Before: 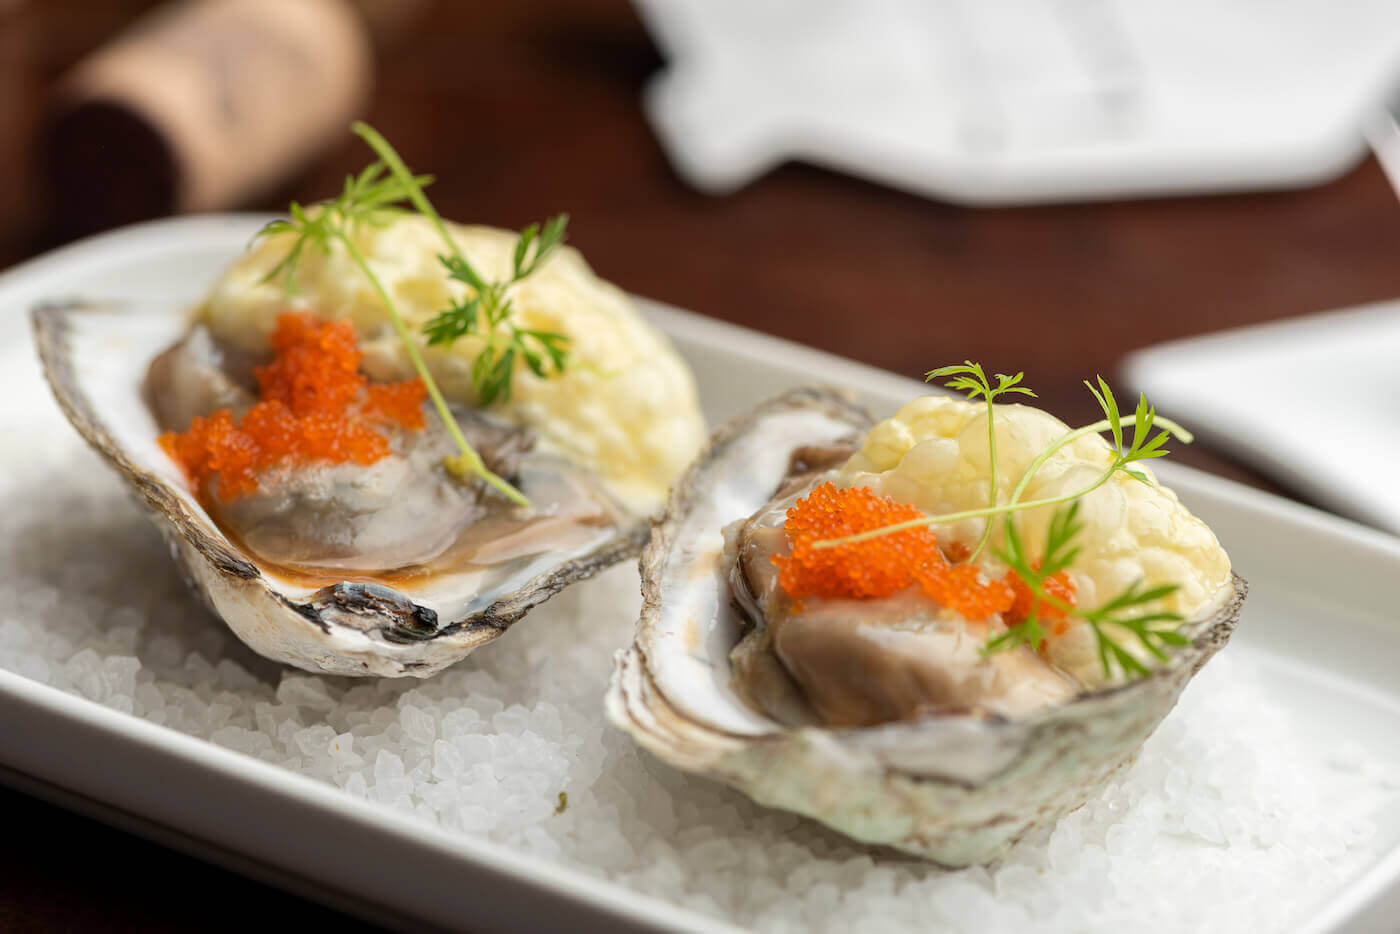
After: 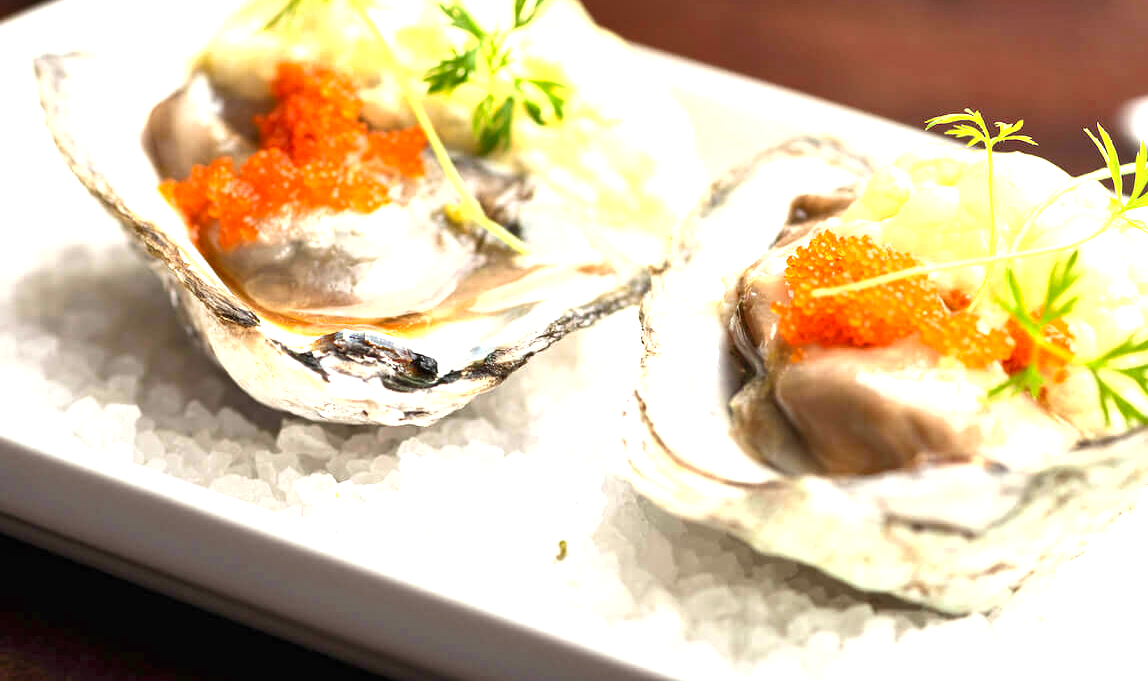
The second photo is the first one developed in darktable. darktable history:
crop: top 27.028%, right 17.965%
exposure: black level correction 0, exposure 1.505 EV, compensate highlight preservation false
shadows and highlights: shadows 36.43, highlights -27.11, soften with gaussian
